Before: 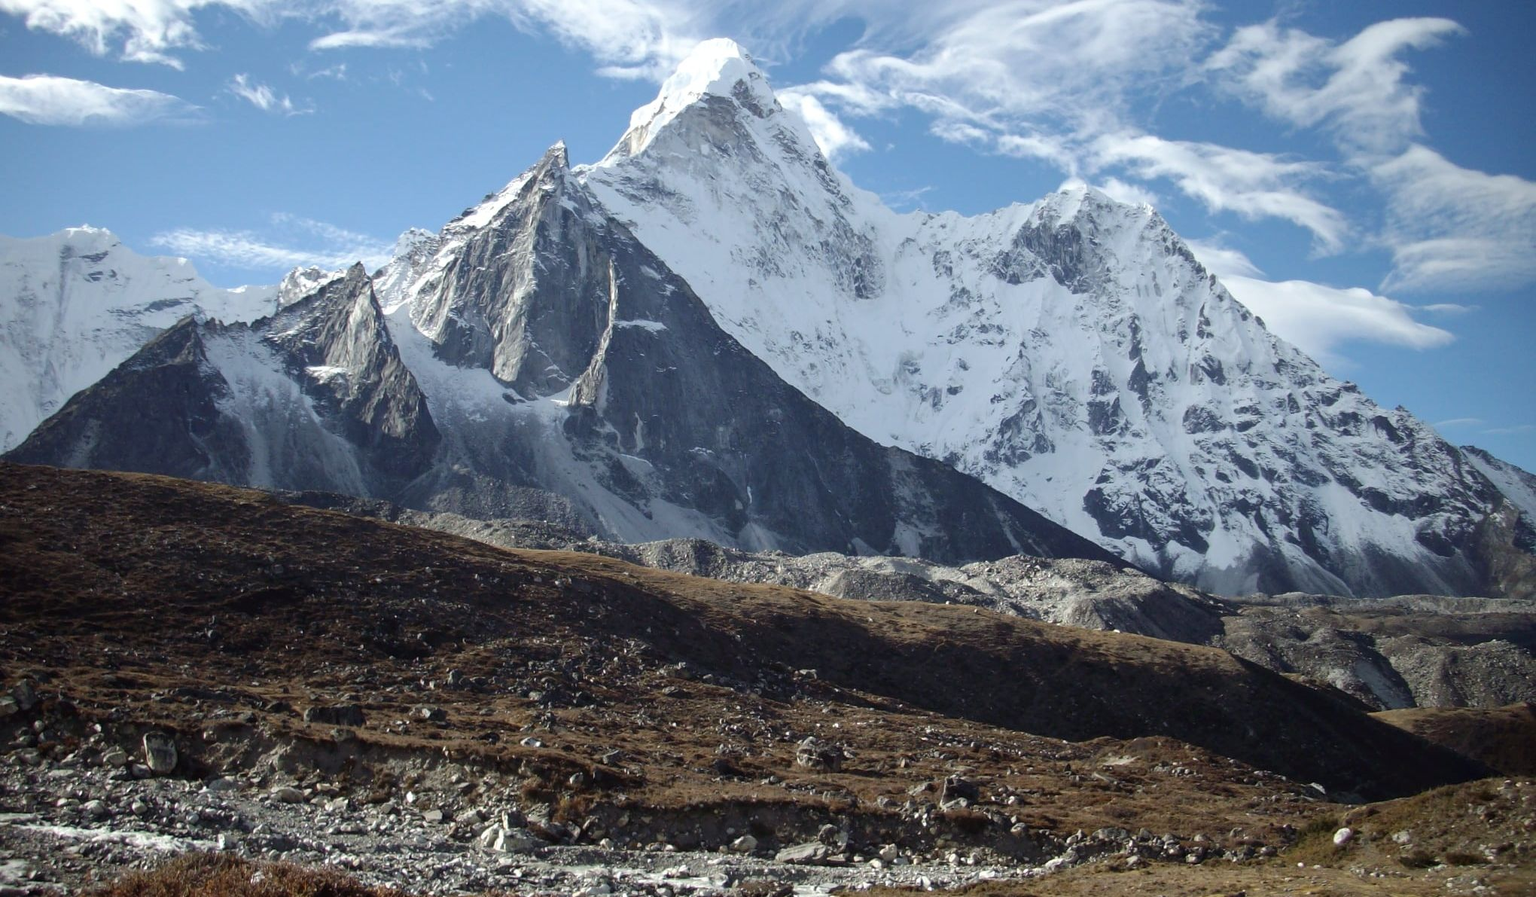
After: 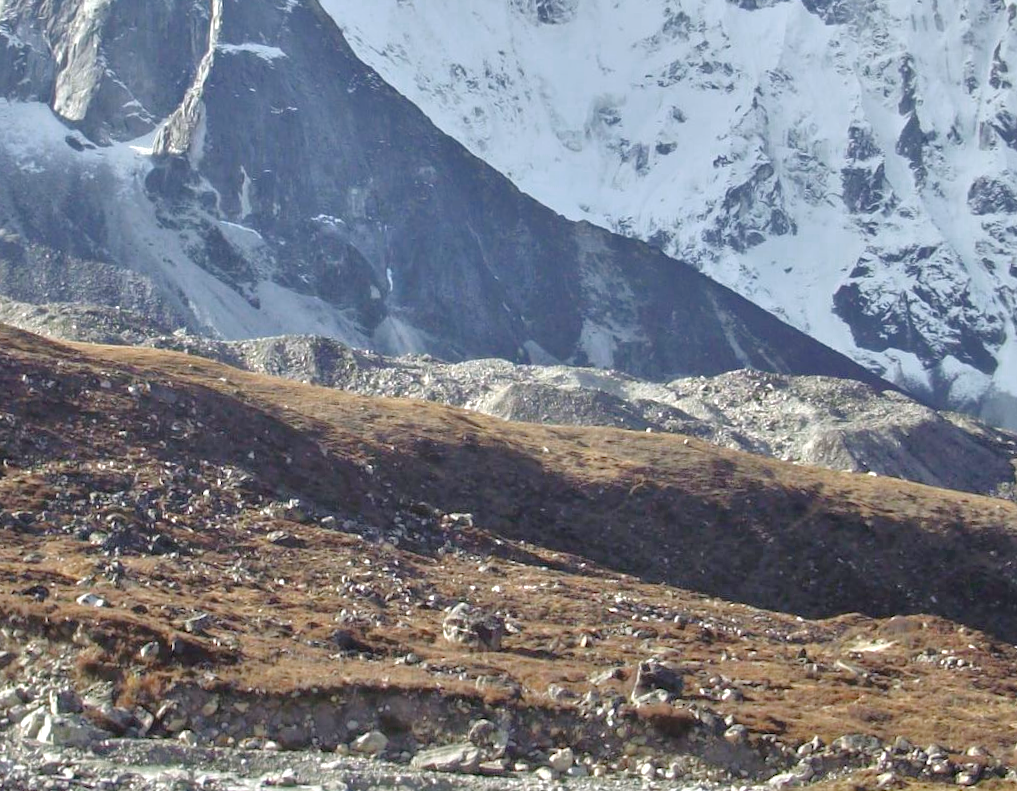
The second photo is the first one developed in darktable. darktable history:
tone equalizer: -8 EV 2 EV, -7 EV 2 EV, -6 EV 2 EV, -5 EV 2 EV, -4 EV 2 EV, -3 EV 1.5 EV, -2 EV 1 EV, -1 EV 0.5 EV
rotate and perspective: rotation 1.57°, crop left 0.018, crop right 0.982, crop top 0.039, crop bottom 0.961
color zones: curves: ch0 [(0.25, 0.5) (0.347, 0.092) (0.75, 0.5)]; ch1 [(0.25, 0.5) (0.33, 0.51) (0.75, 0.5)]
crop and rotate: left 29.237%, top 31.152%, right 19.807%
